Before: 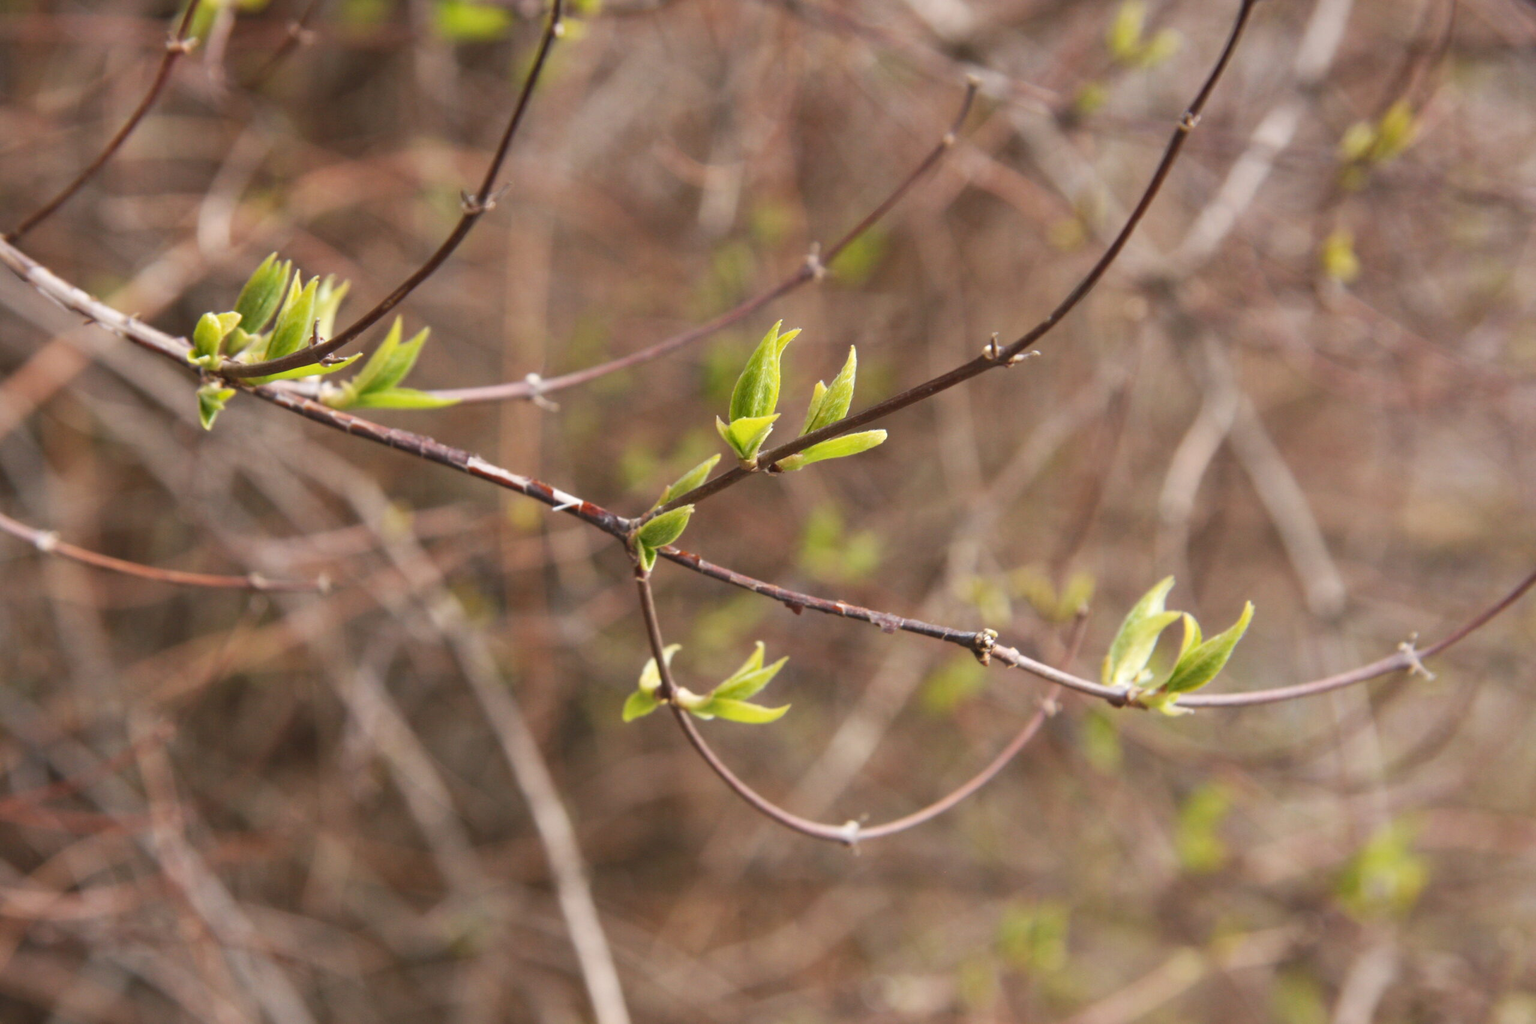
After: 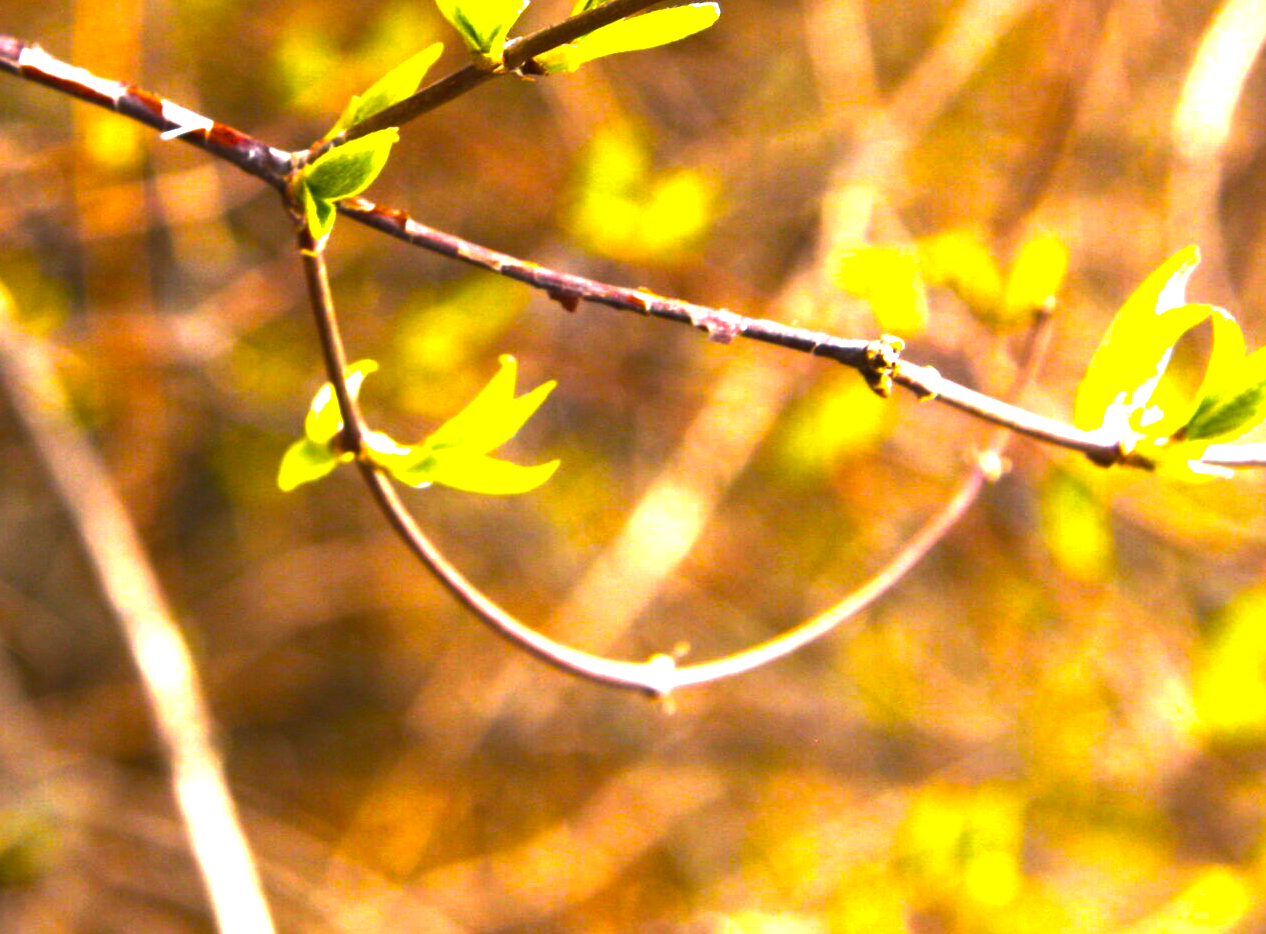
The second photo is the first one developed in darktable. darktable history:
exposure: exposure 0.178 EV, compensate exposure bias true, compensate highlight preservation false
color balance rgb: linear chroma grading › shadows -30%, linear chroma grading › global chroma 35%, perceptual saturation grading › global saturation 75%, perceptual saturation grading › shadows -30%, perceptual brilliance grading › highlights 75%, perceptual brilliance grading › shadows -30%, global vibrance 35%
crop: left 29.672%, top 41.786%, right 20.851%, bottom 3.487%
